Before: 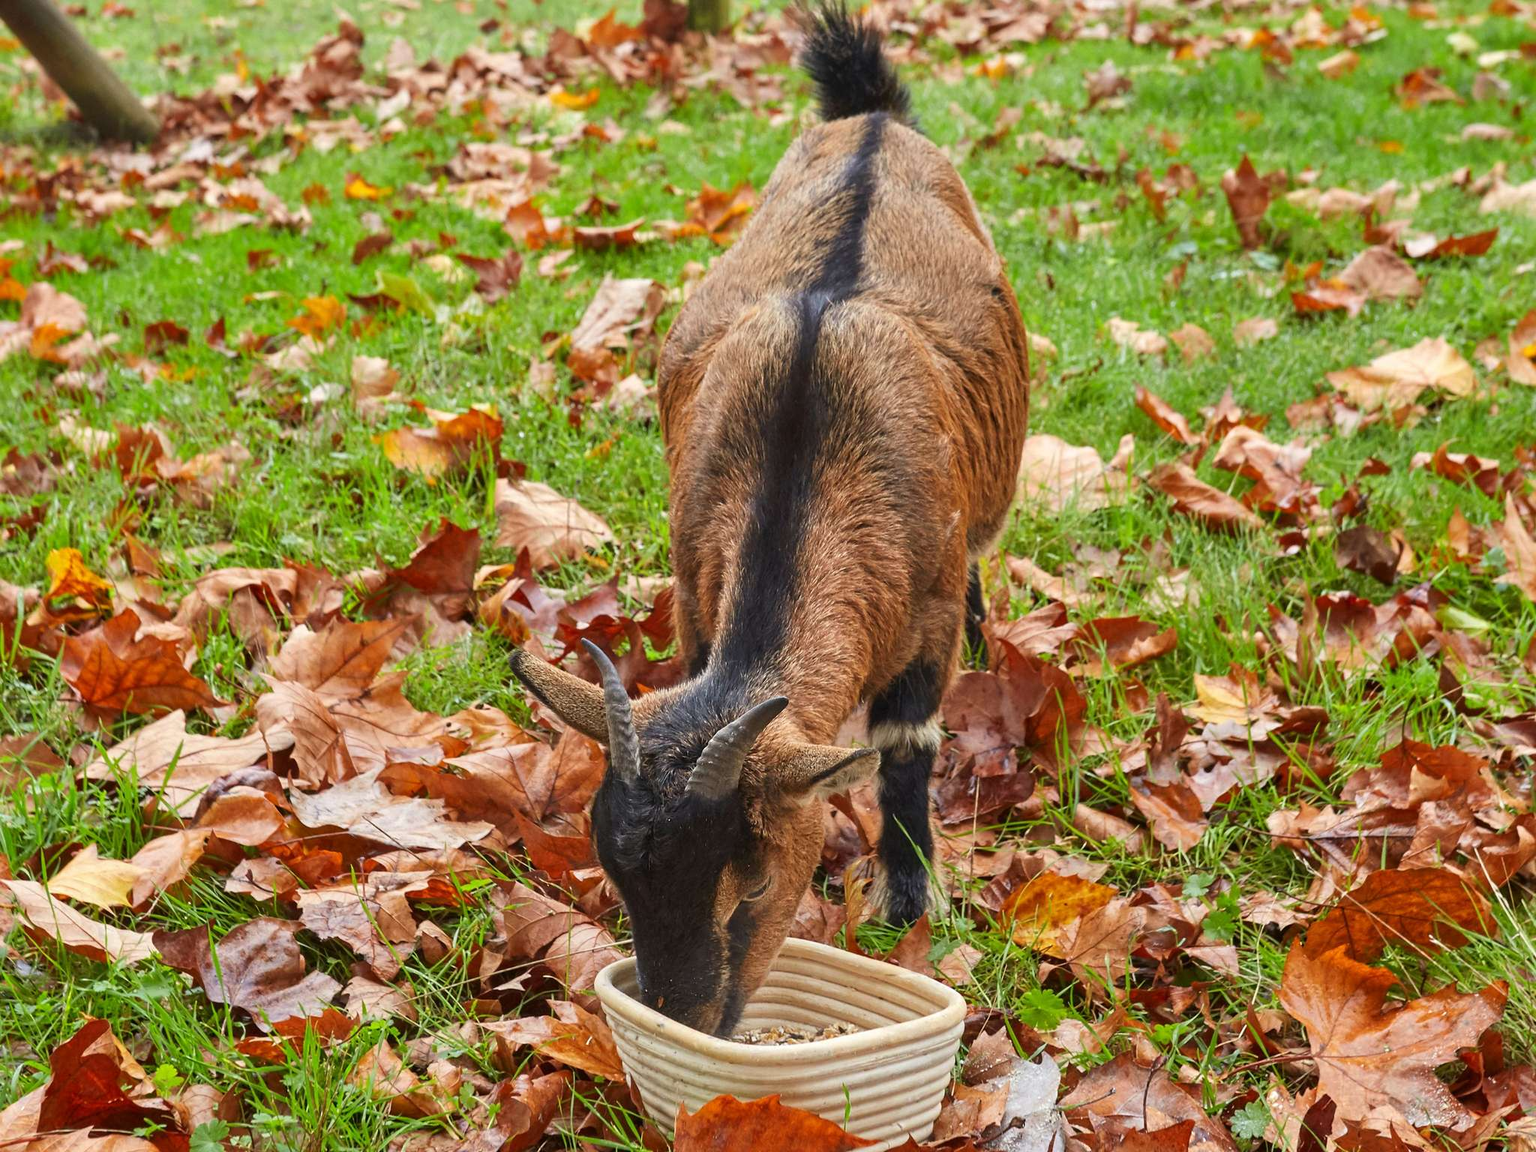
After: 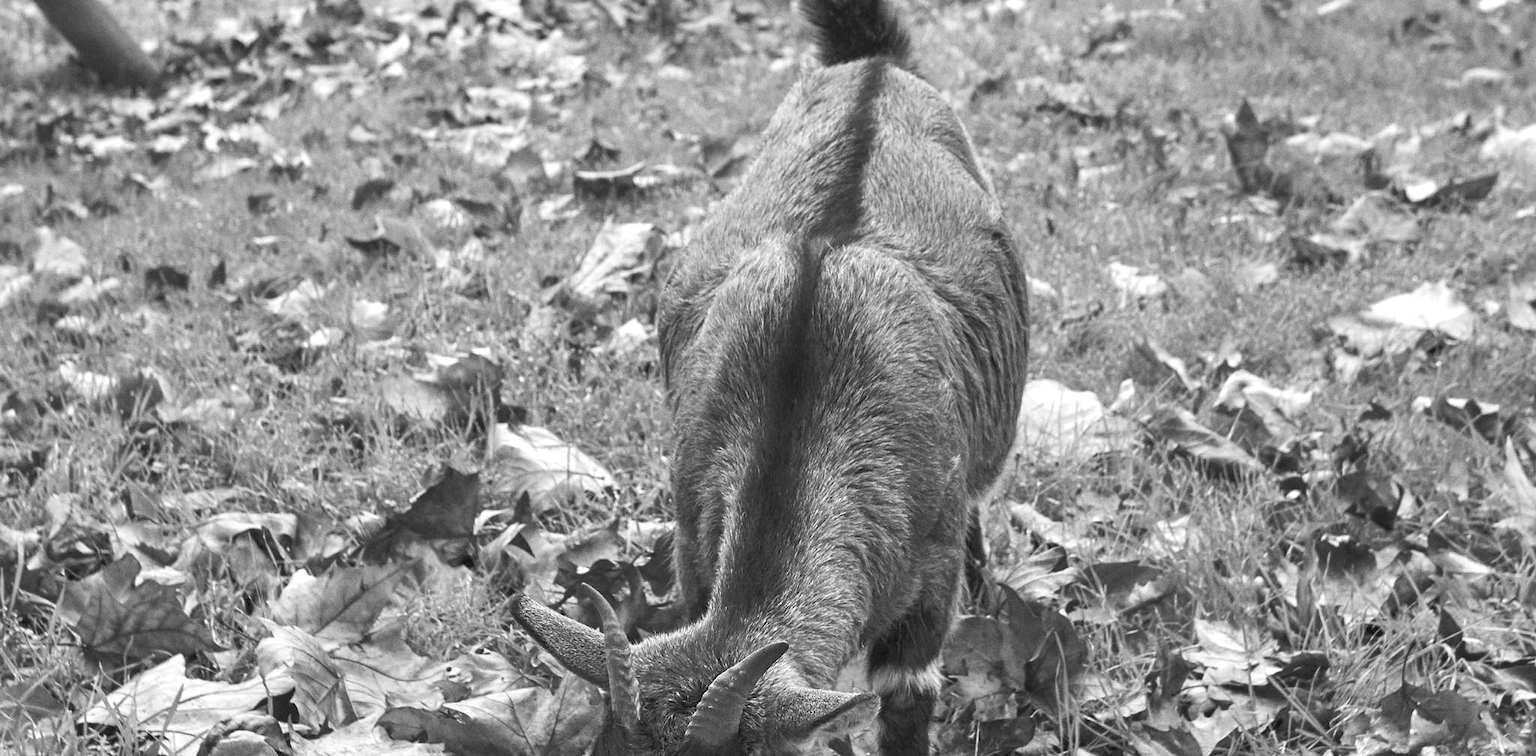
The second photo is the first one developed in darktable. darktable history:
crop and rotate: top 4.848%, bottom 29.503%
grain: coarseness 3.21 ISO
levels: levels [0.055, 0.477, 0.9]
monochrome: a 32, b 64, size 2.3
rgb curve: curves: ch0 [(0, 0) (0.072, 0.166) (0.217, 0.293) (0.414, 0.42) (1, 1)], compensate middle gray true, preserve colors basic power
